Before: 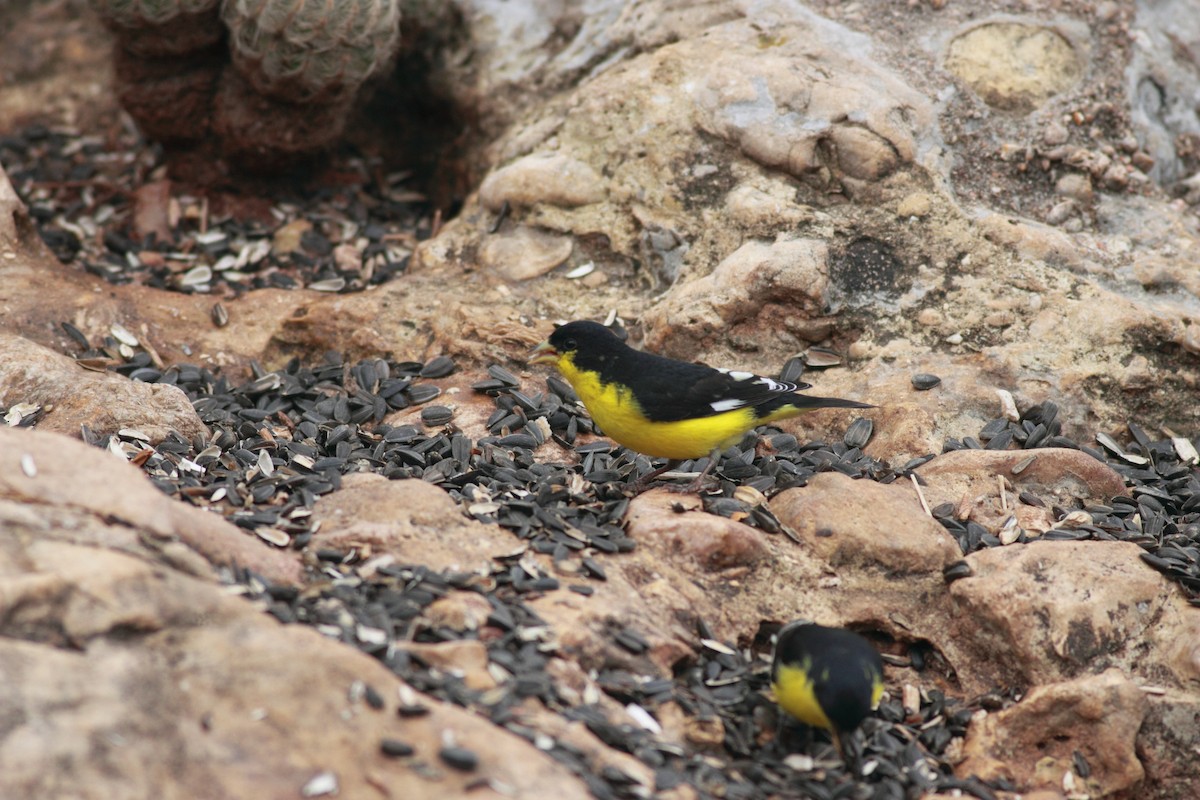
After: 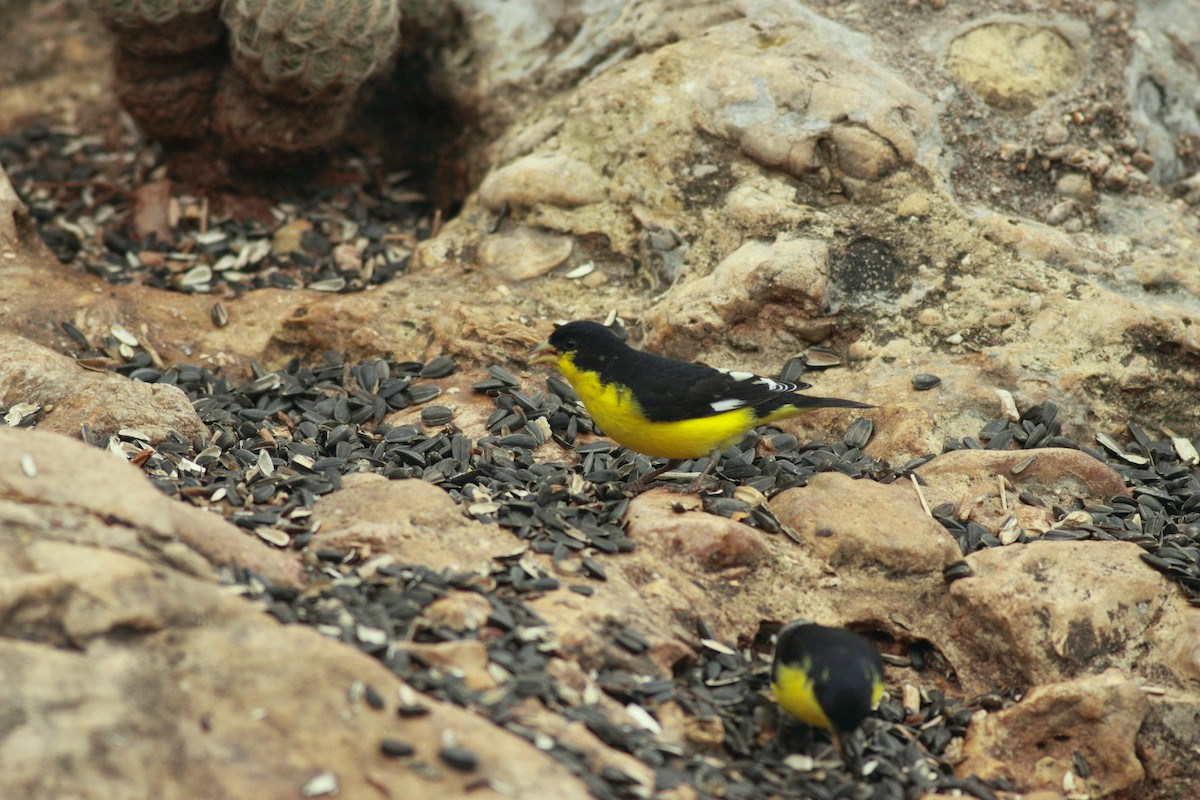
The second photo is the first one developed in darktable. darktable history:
shadows and highlights: shadows 47.54, highlights -41.96, soften with gaussian
color correction: highlights a* -5.86, highlights b* 11.33
